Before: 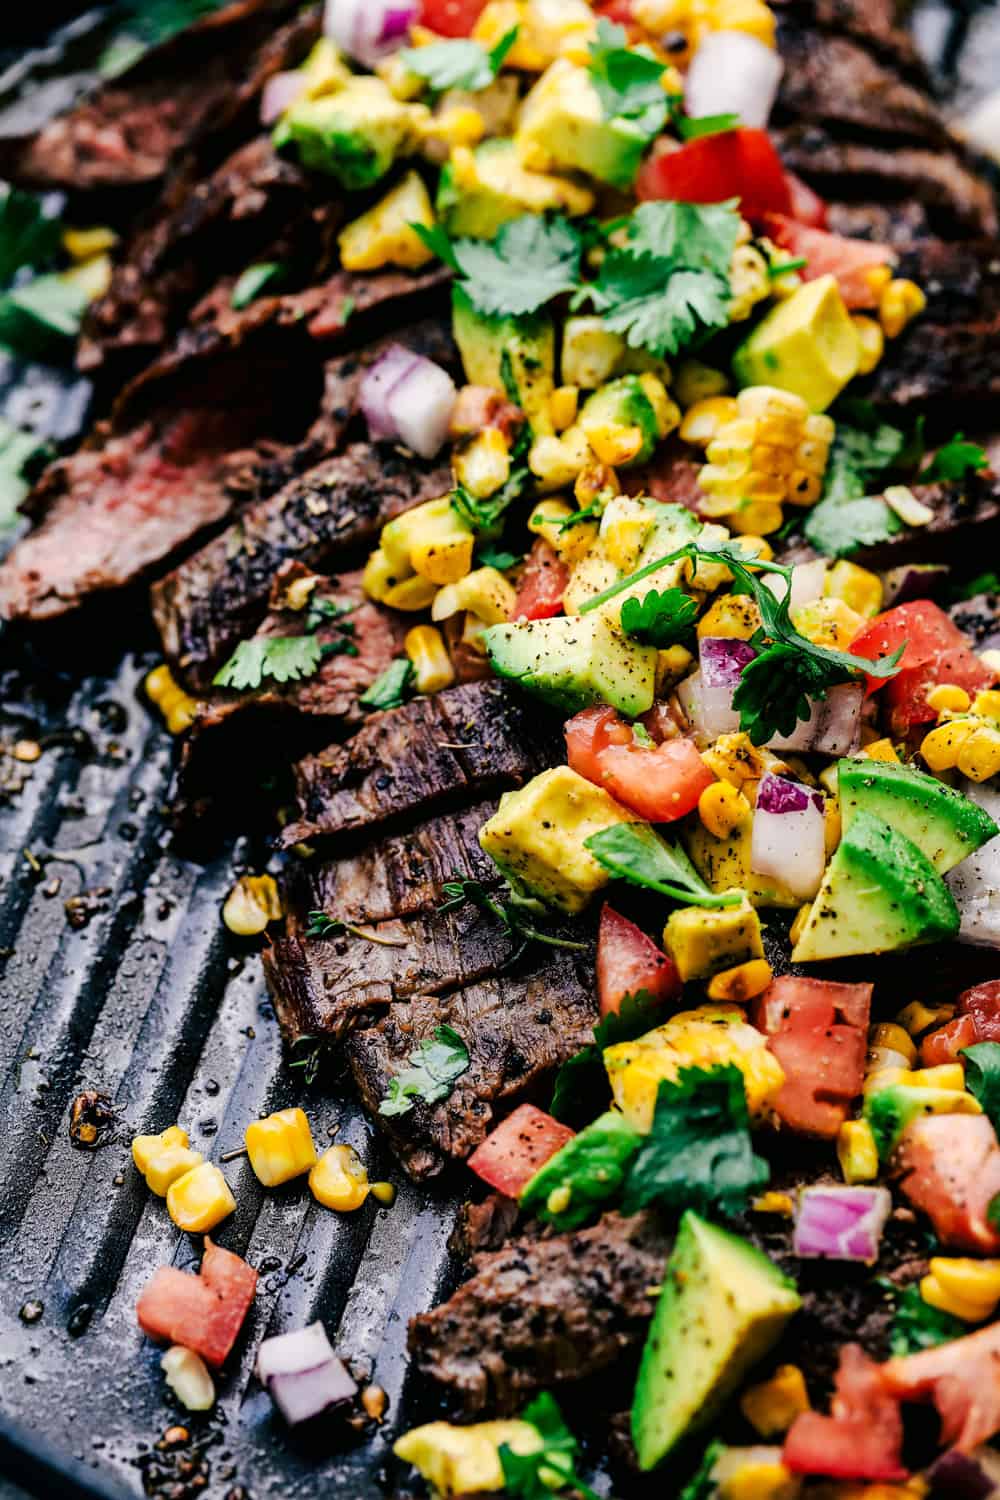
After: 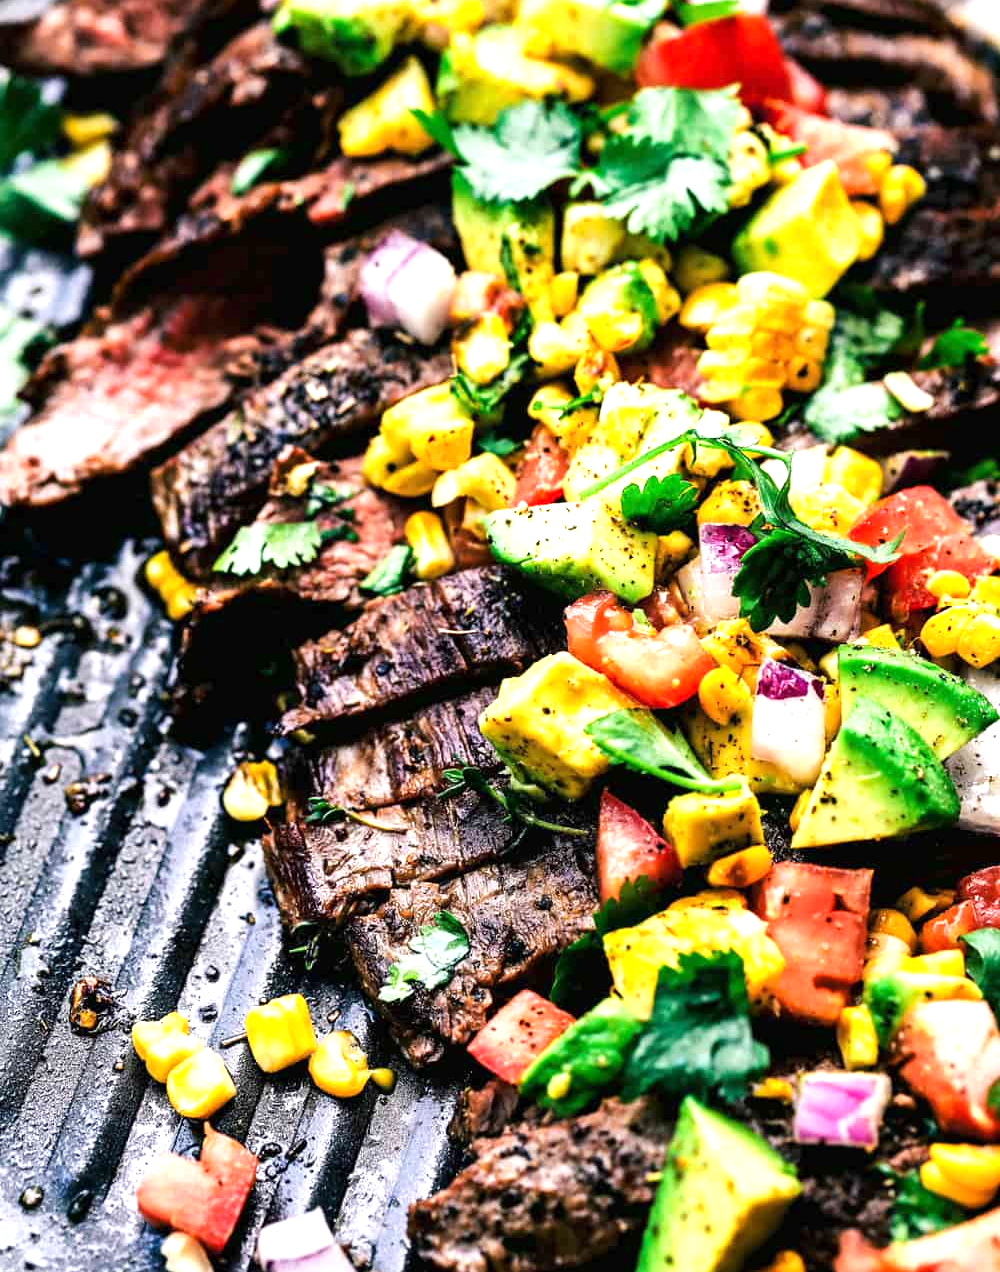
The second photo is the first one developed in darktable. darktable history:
exposure: exposure 0.997 EV, compensate exposure bias true, compensate highlight preservation false
crop: top 7.612%, bottom 7.557%
